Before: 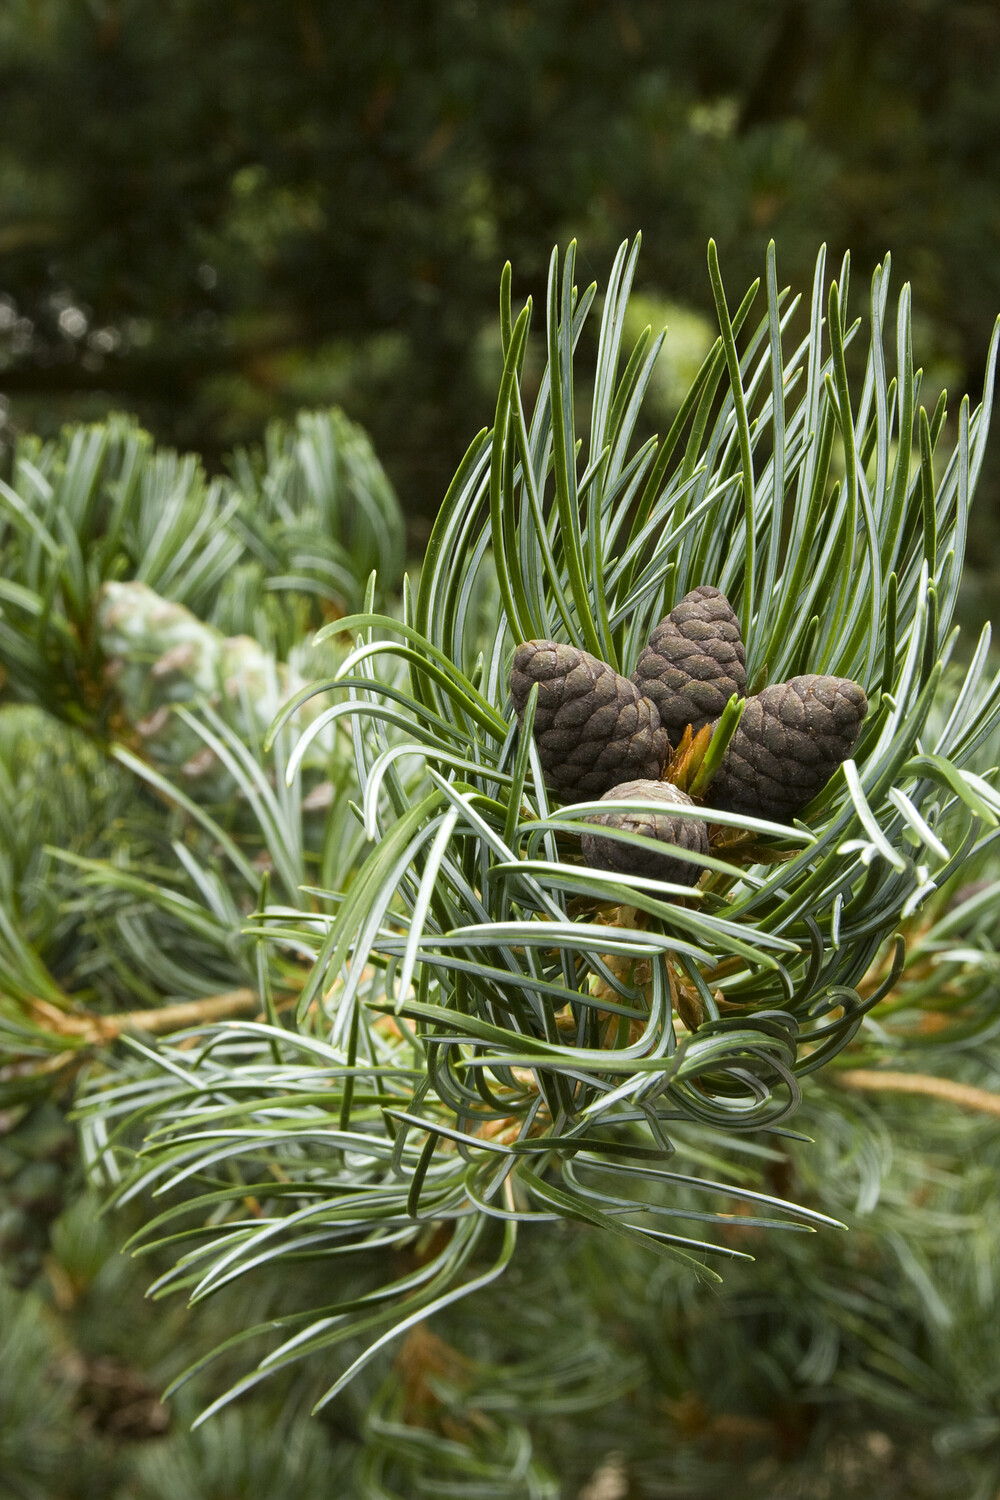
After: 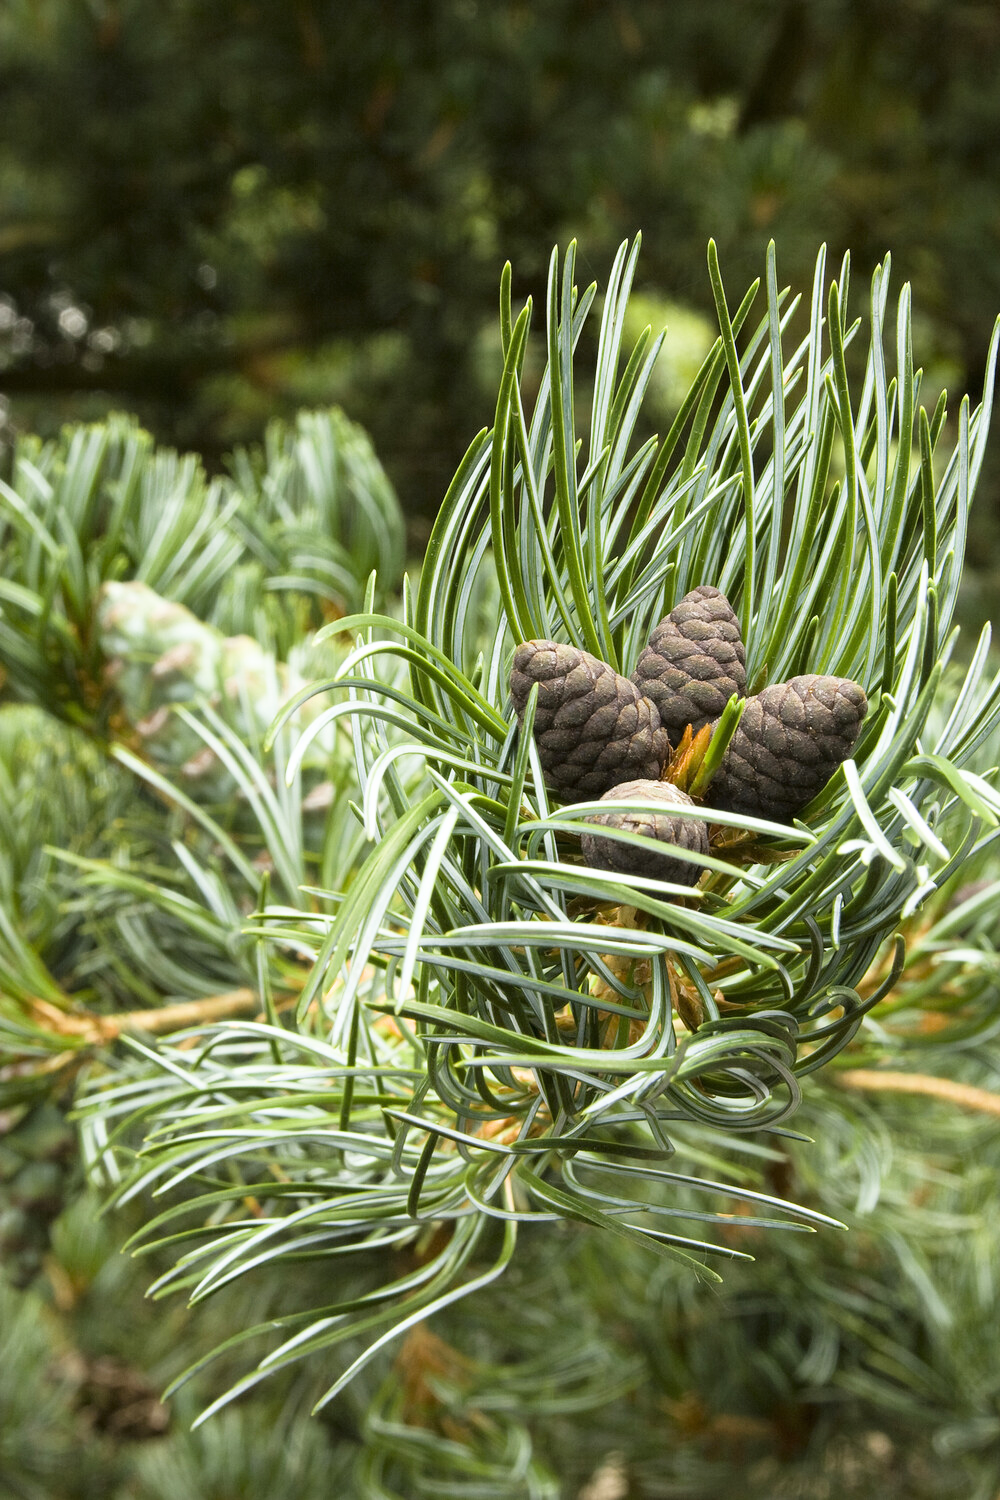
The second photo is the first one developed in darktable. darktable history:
exposure: black level correction 0, exposure 0.697 EV, compensate exposure bias true, compensate highlight preservation false
filmic rgb: black relative exposure -11.31 EV, white relative exposure 3.25 EV, hardness 6.76
